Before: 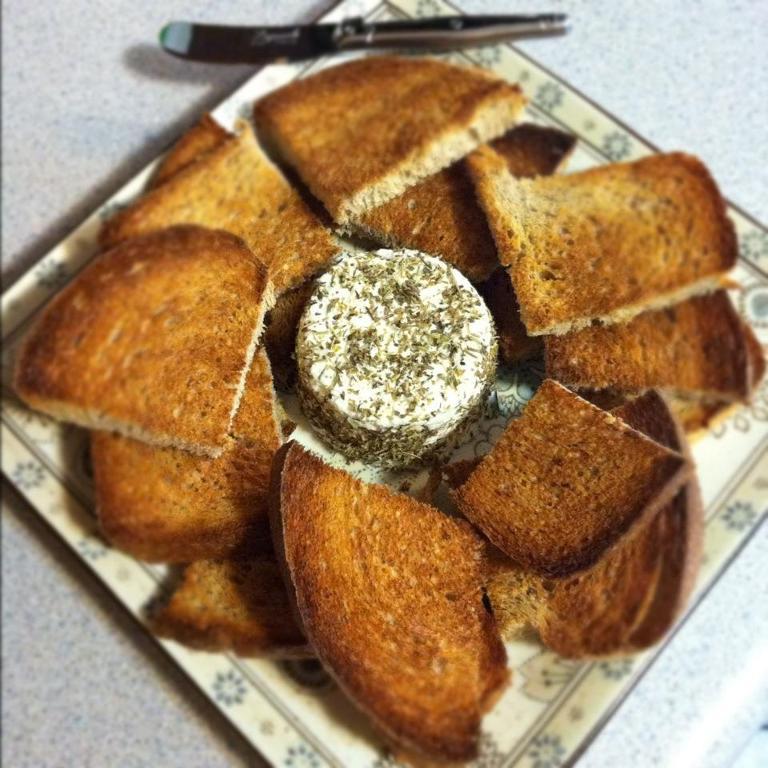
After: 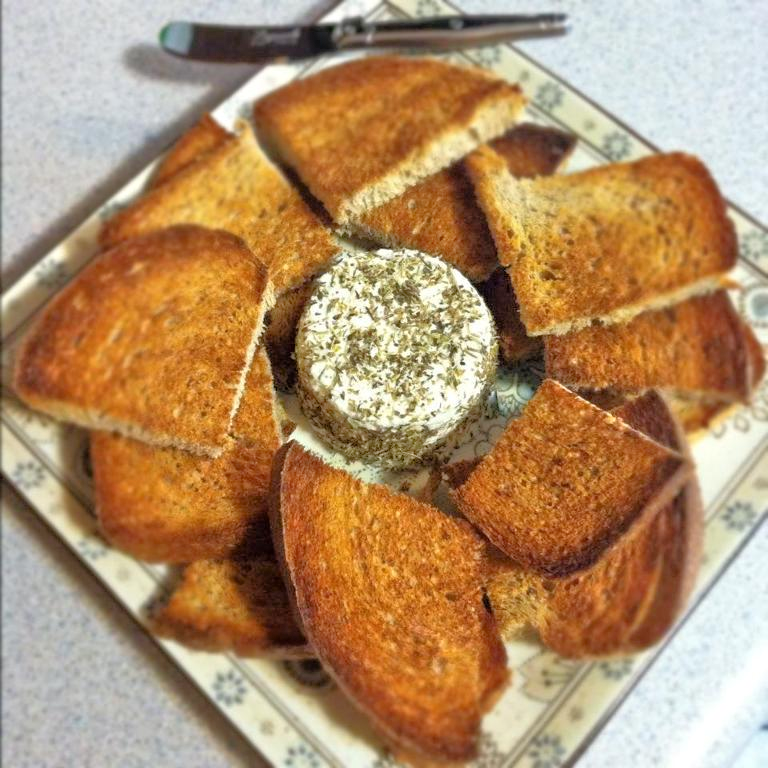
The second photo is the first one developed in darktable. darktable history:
local contrast: mode bilateral grid, contrast 15, coarseness 35, detail 105%, midtone range 0.2
tone equalizer: -7 EV 0.146 EV, -6 EV 0.58 EV, -5 EV 1.17 EV, -4 EV 1.34 EV, -3 EV 1.18 EV, -2 EV 0.6 EV, -1 EV 0.162 EV
